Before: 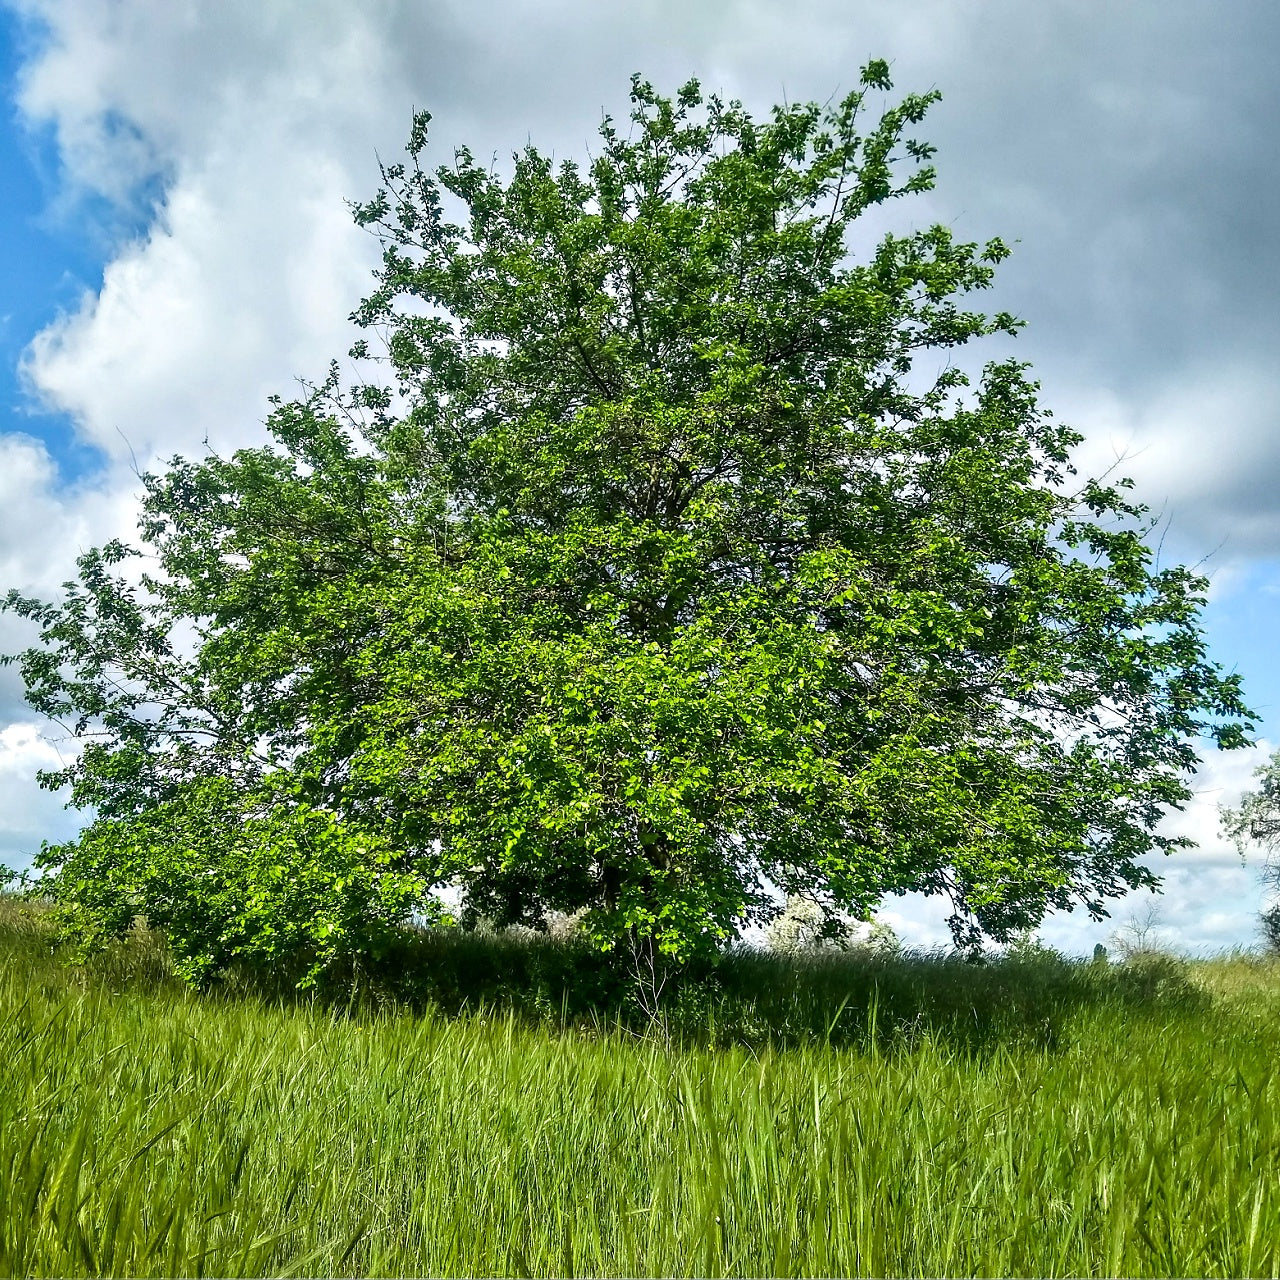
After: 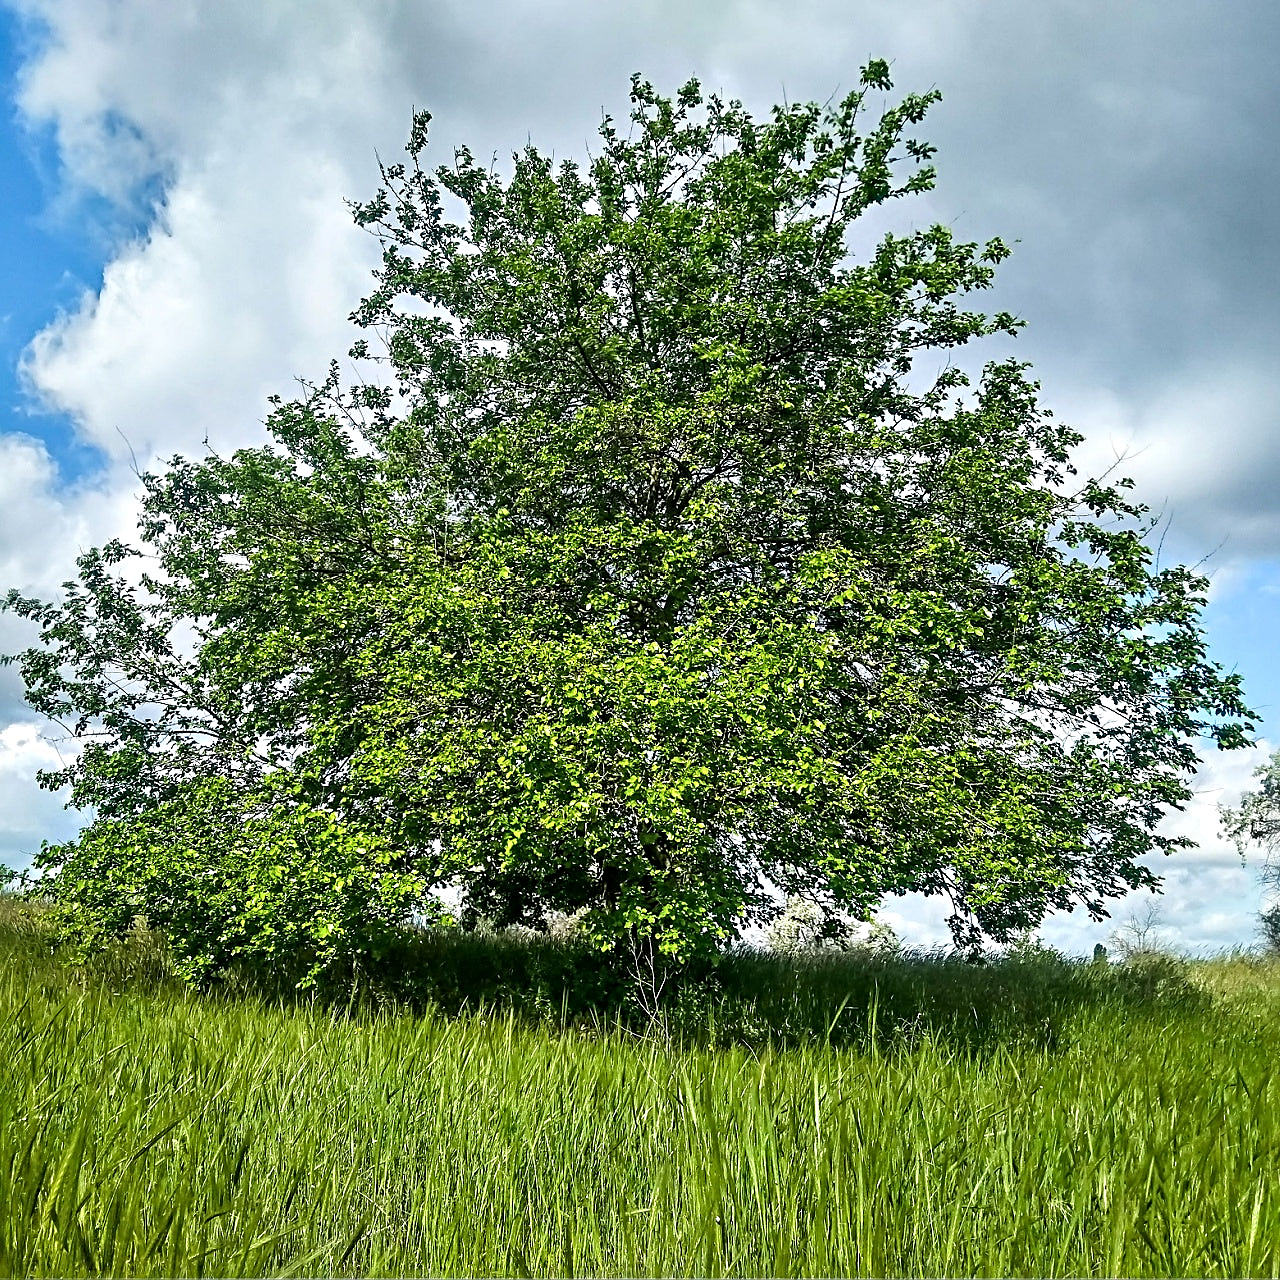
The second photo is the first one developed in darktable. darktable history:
sharpen: radius 3.962
